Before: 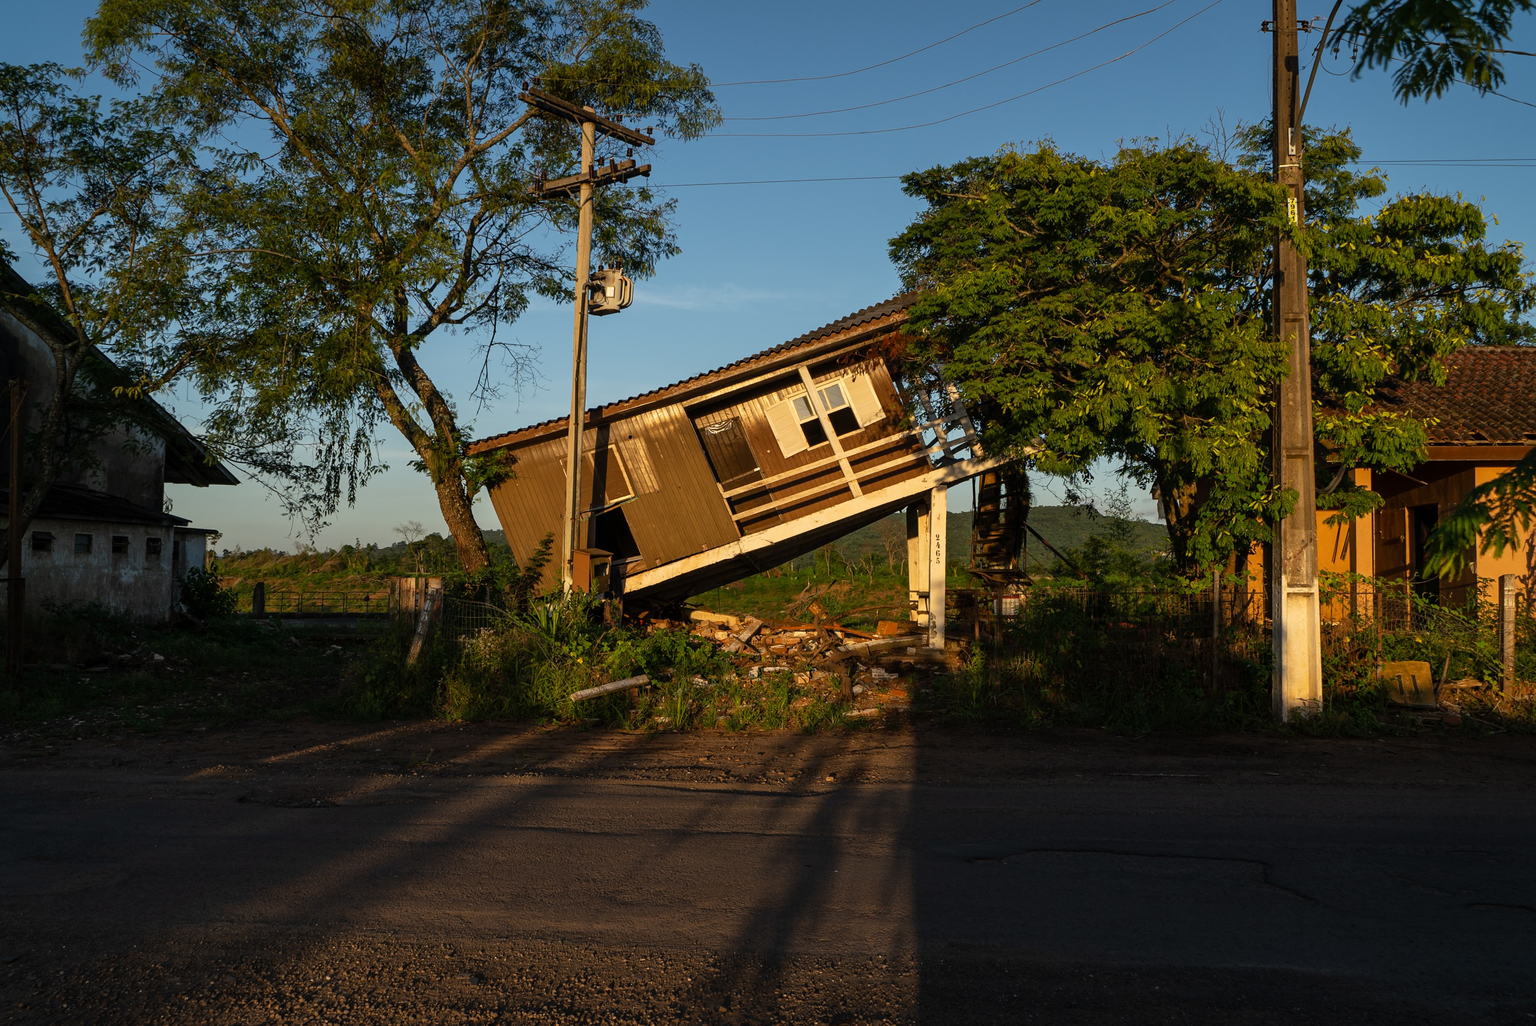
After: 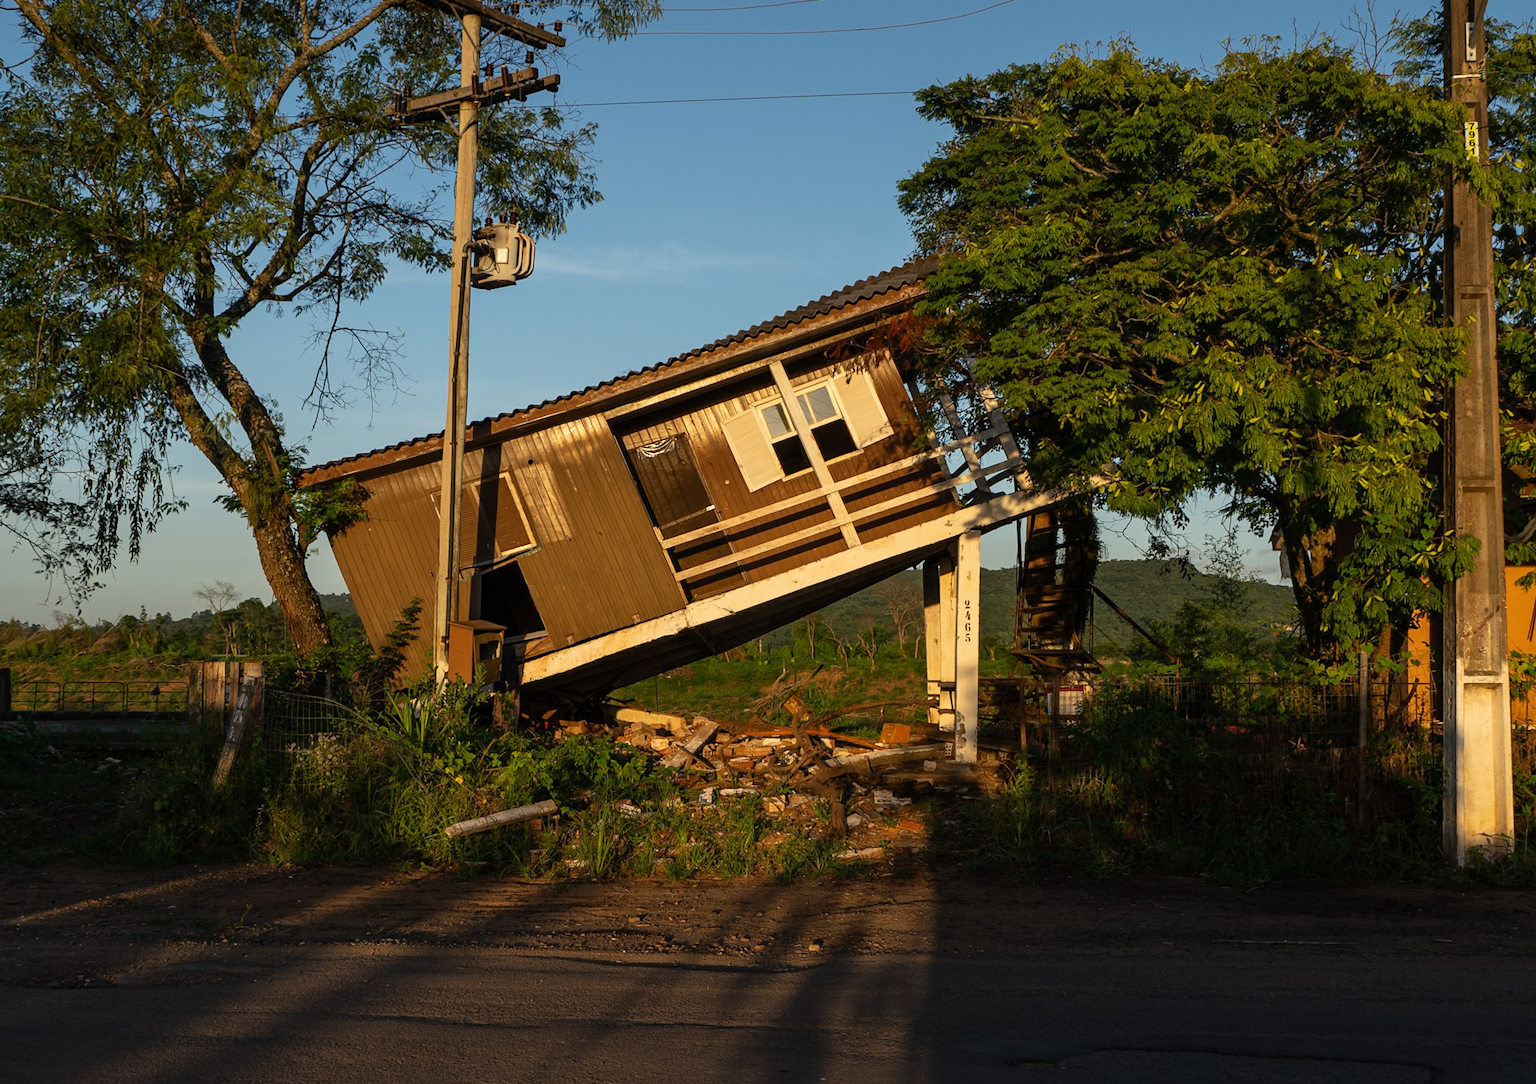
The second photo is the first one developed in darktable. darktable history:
crop and rotate: left 16.741%, top 10.954%, right 12.879%, bottom 14.656%
levels: white 99.95%
